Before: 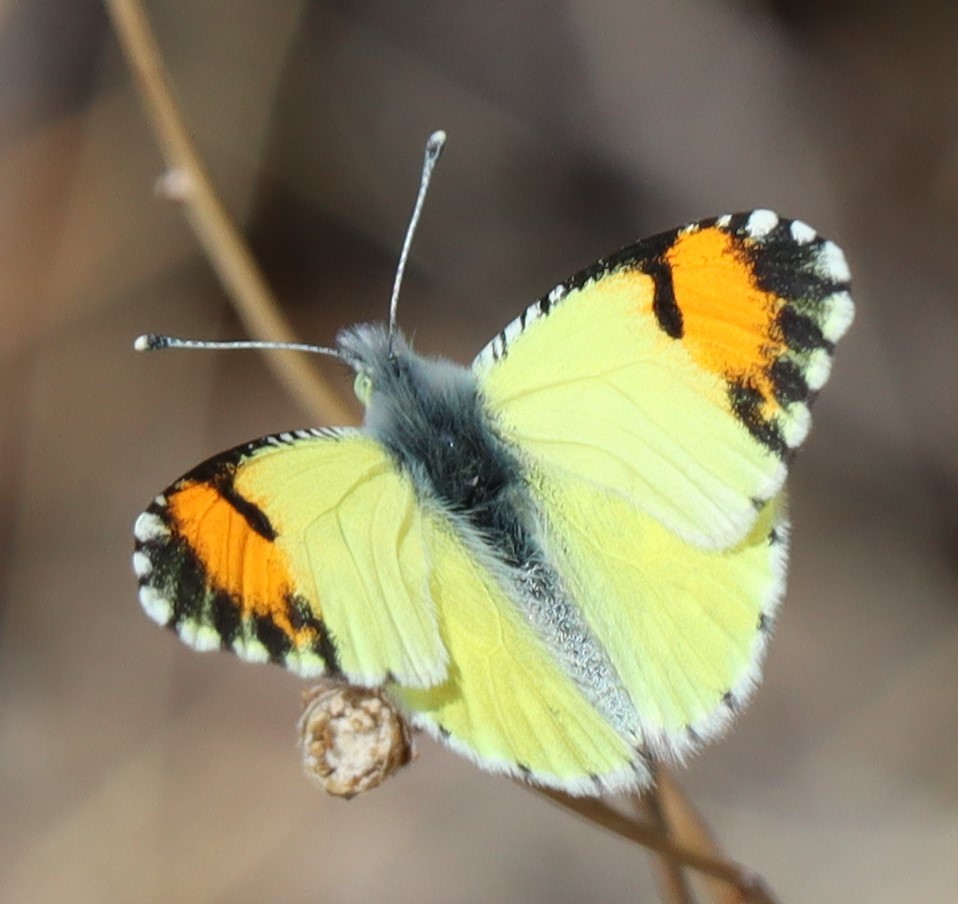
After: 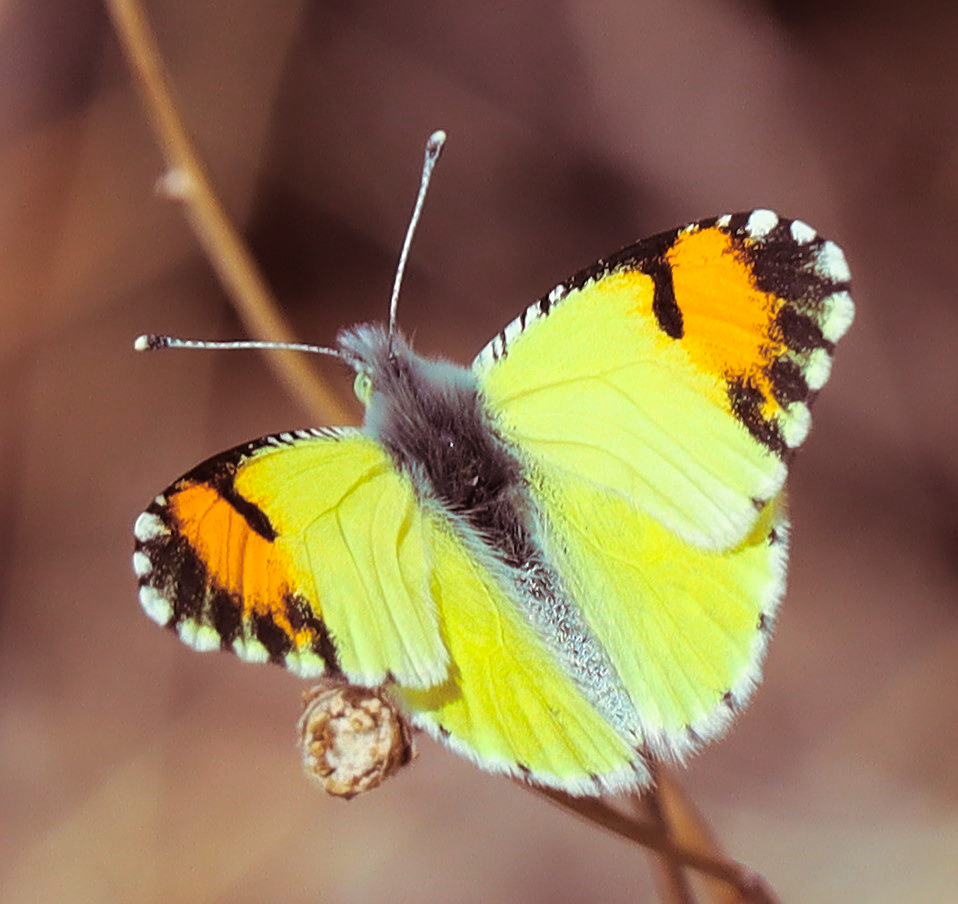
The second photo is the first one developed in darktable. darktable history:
color balance rgb: perceptual saturation grading › global saturation 40%, global vibrance 15%
split-toning: on, module defaults
sharpen: on, module defaults
